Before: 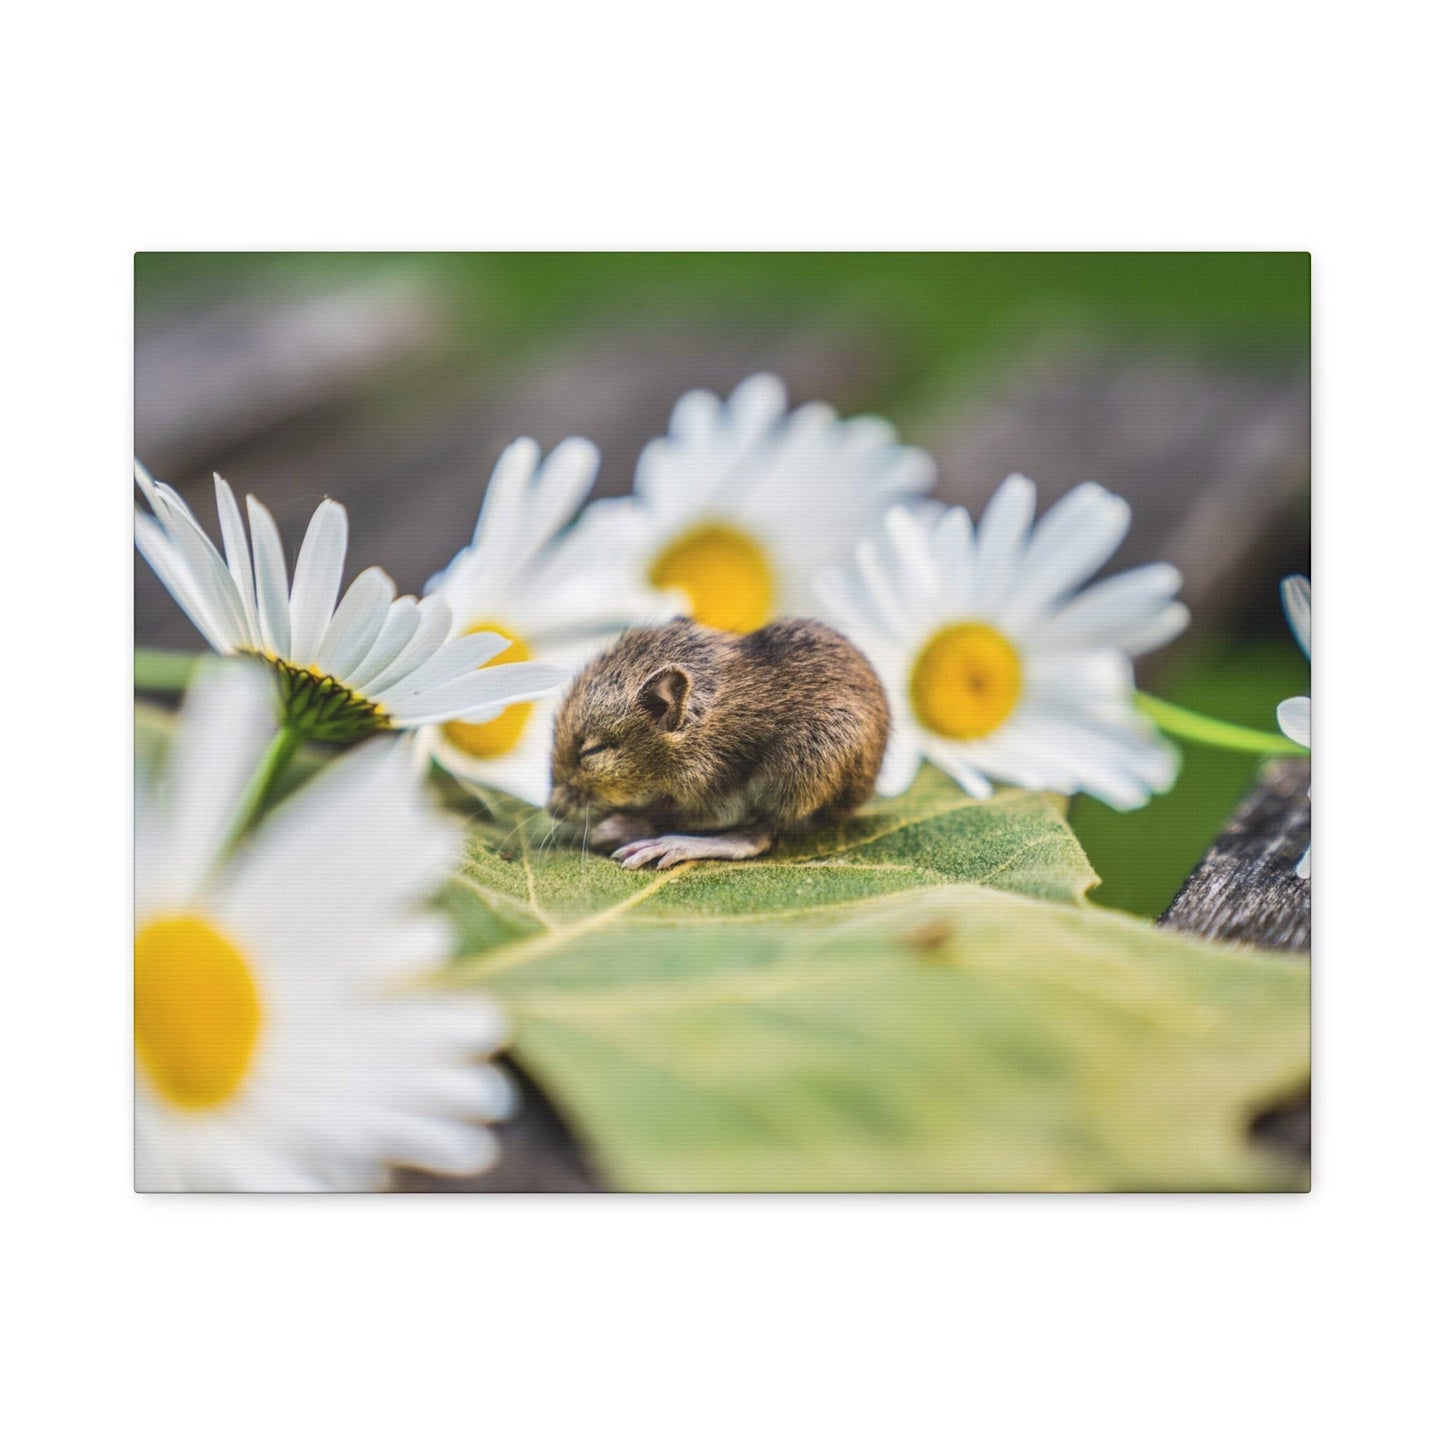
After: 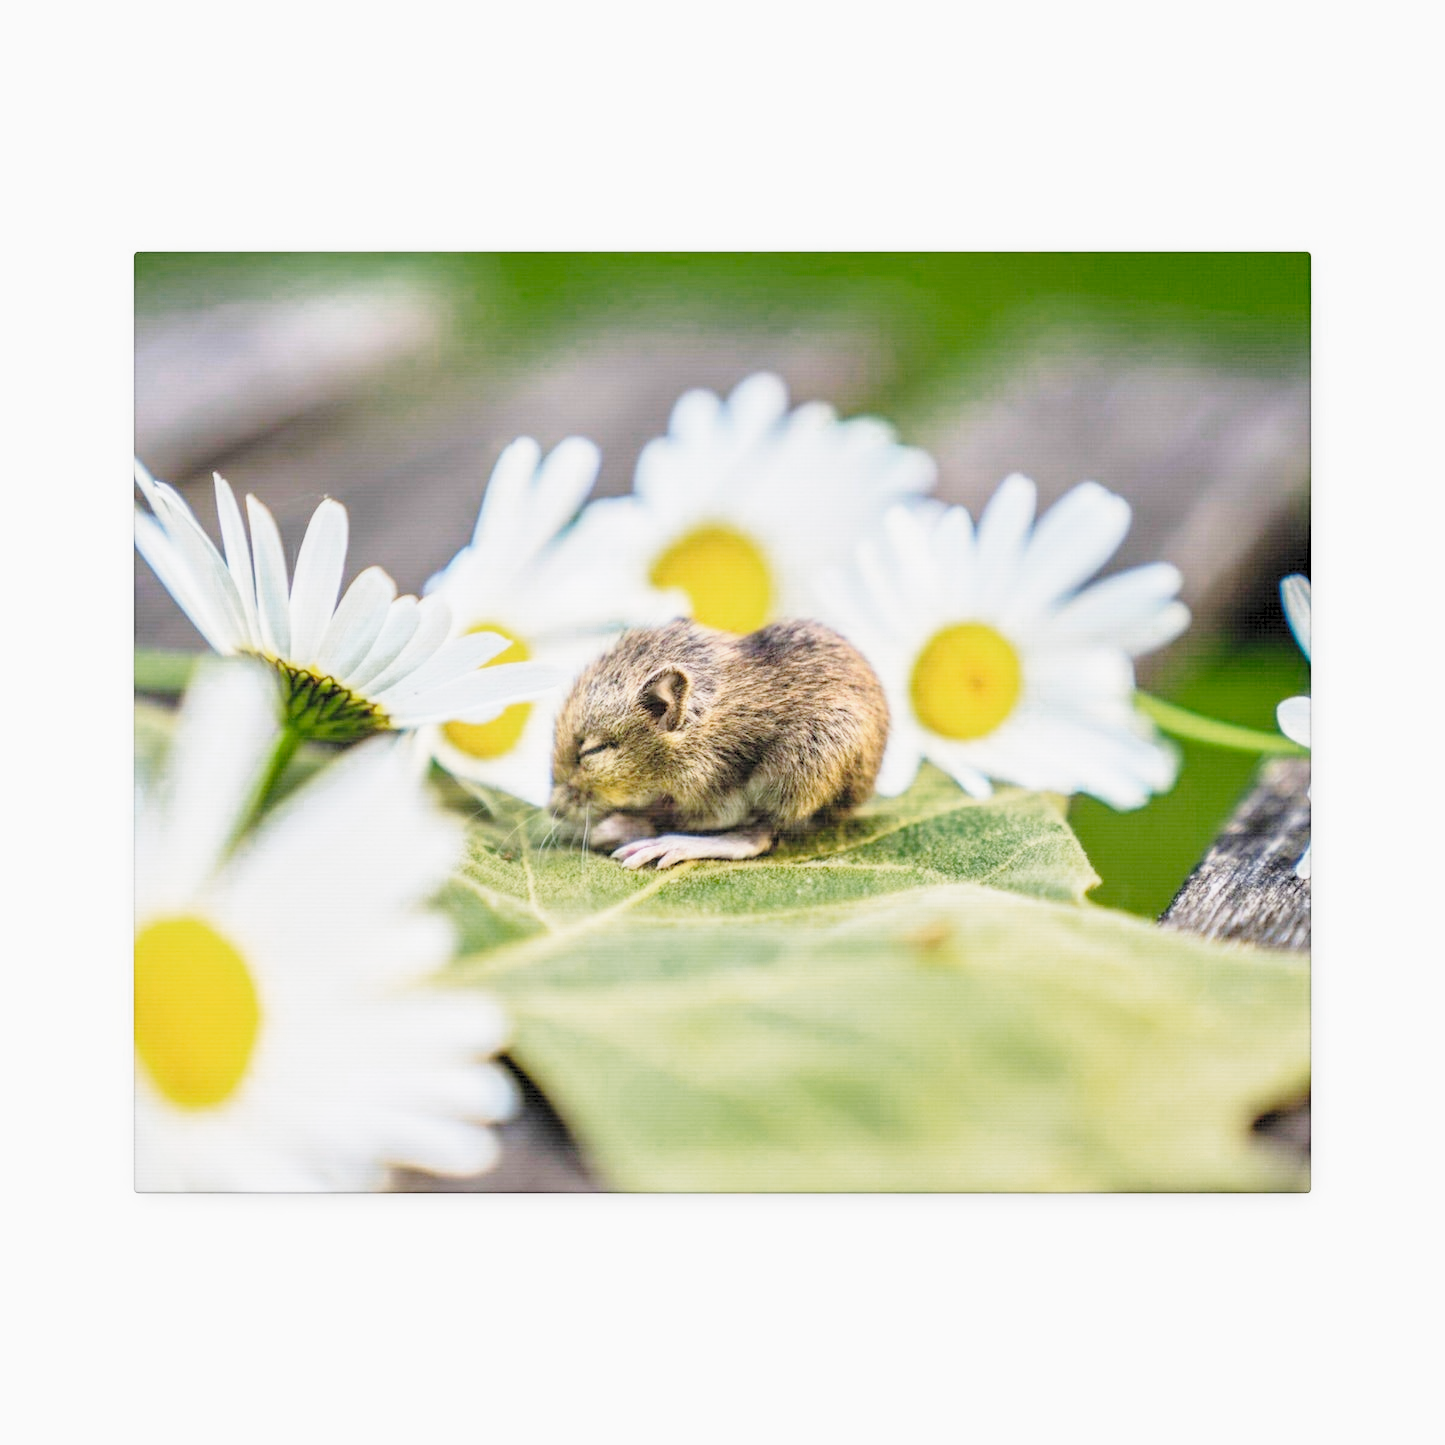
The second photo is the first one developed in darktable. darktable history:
rgb levels: preserve colors sum RGB, levels [[0.038, 0.433, 0.934], [0, 0.5, 1], [0, 0.5, 1]]
color zones: curves: ch0 [(0, 0.558) (0.143, 0.548) (0.286, 0.447) (0.429, 0.259) (0.571, 0.5) (0.714, 0.5) (0.857, 0.593) (1, 0.558)]; ch1 [(0, 0.543) (0.01, 0.544) (0.12, 0.492) (0.248, 0.458) (0.5, 0.534) (0.748, 0.5) (0.99, 0.469) (1, 0.543)]; ch2 [(0, 0.507) (0.143, 0.522) (0.286, 0.505) (0.429, 0.5) (0.571, 0.5) (0.714, 0.5) (0.857, 0.5) (1, 0.507)]
base curve: curves: ch0 [(0, 0) (0.028, 0.03) (0.121, 0.232) (0.46, 0.748) (0.859, 0.968) (1, 1)], preserve colors none
